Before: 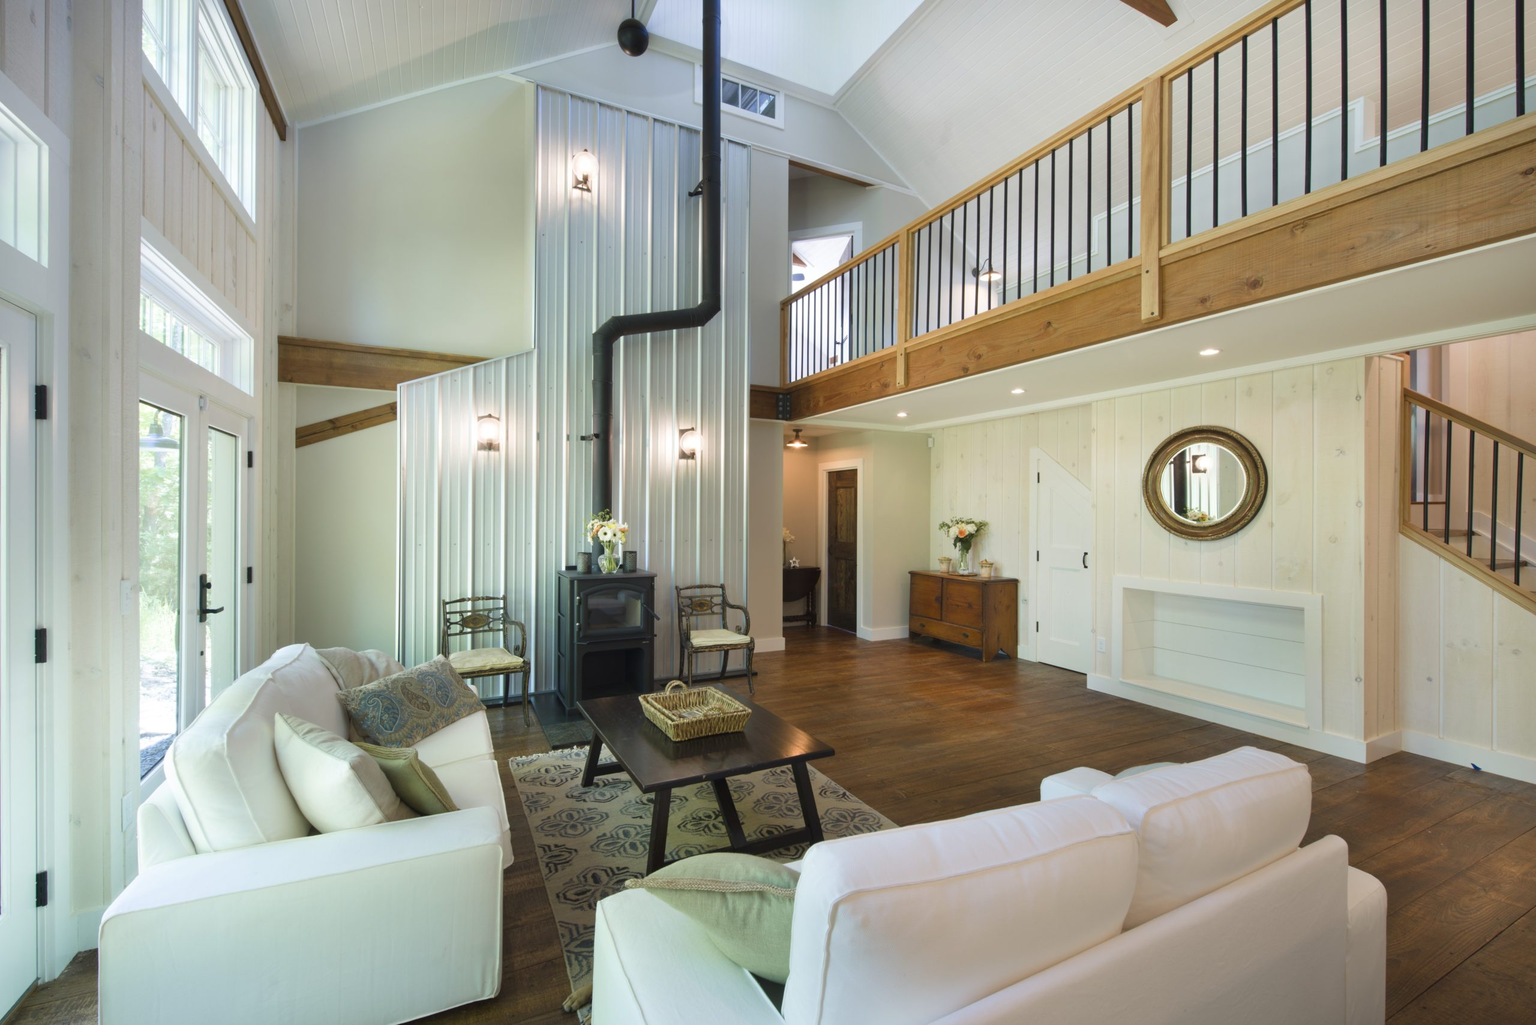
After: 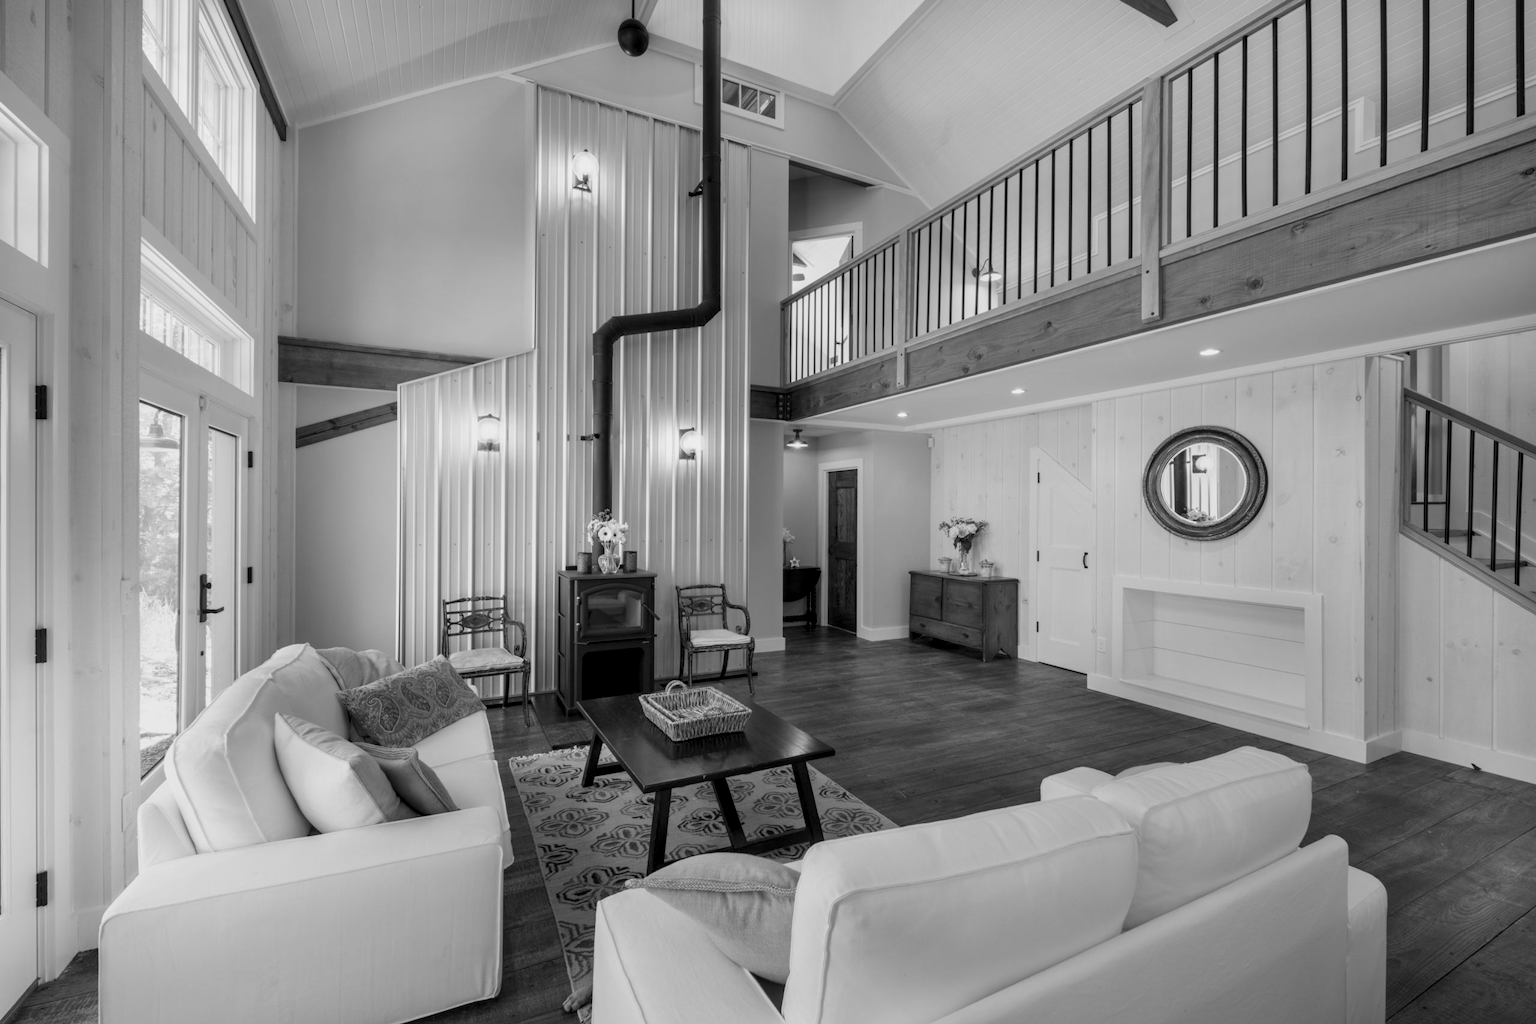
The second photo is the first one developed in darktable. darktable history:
contrast brightness saturation: saturation -1
color balance rgb: contrast -30%
local contrast: highlights 12%, shadows 38%, detail 183%, midtone range 0.471
